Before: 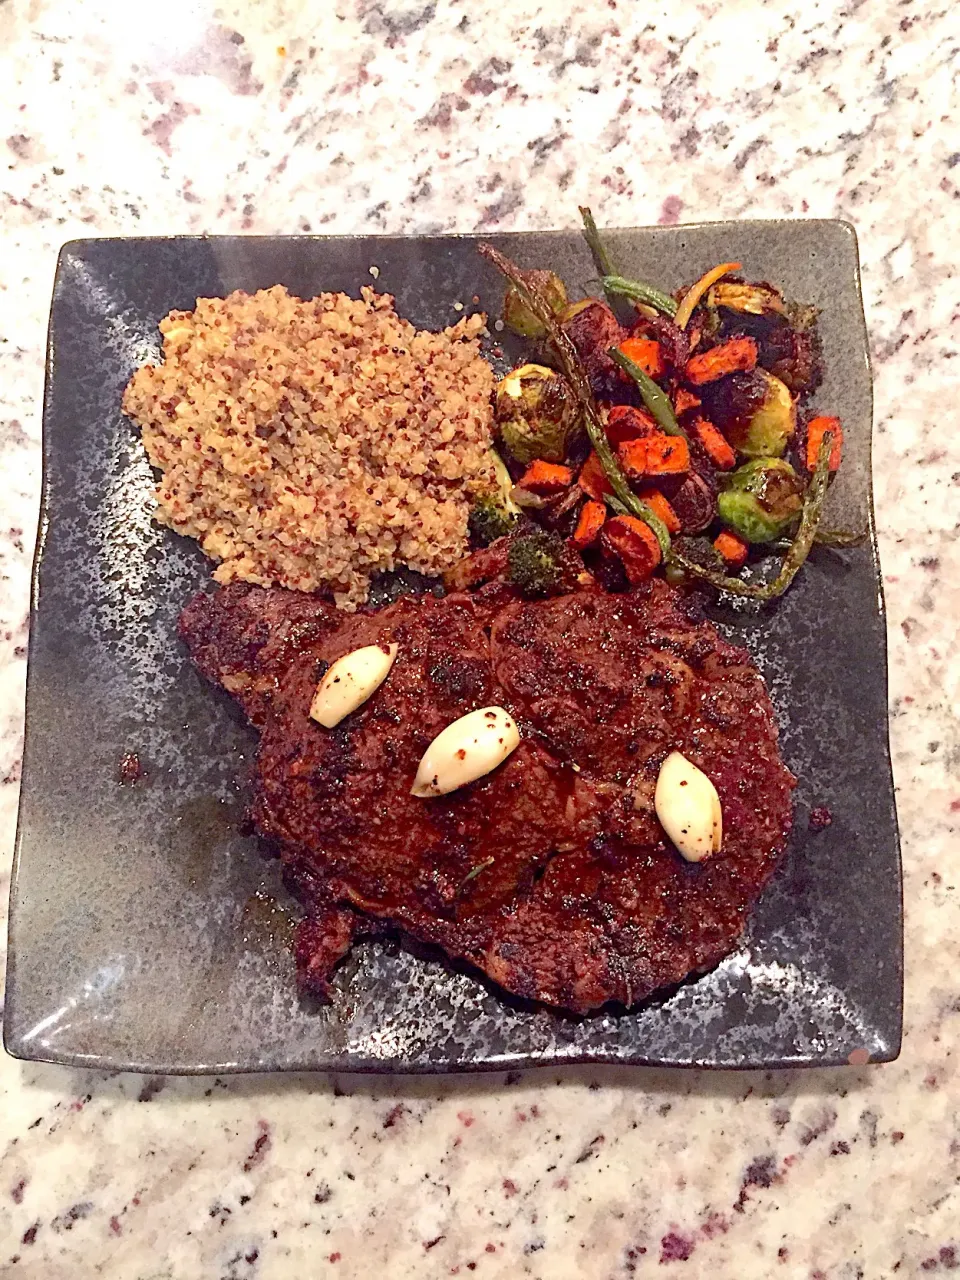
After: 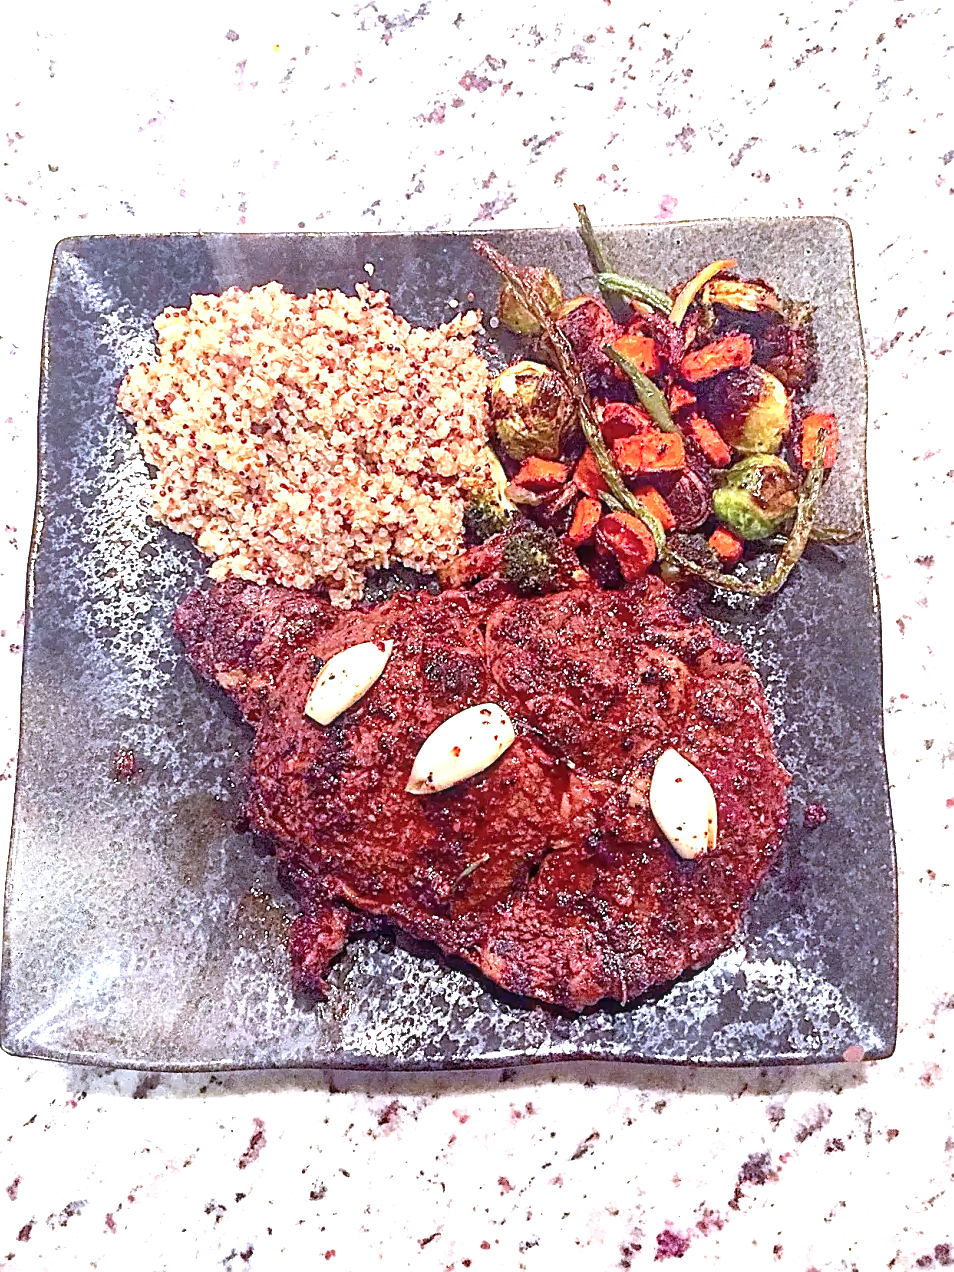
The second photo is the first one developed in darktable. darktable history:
crop and rotate: left 0.523%, top 0.243%, bottom 0.324%
contrast equalizer: octaves 7, y [[0.5 ×4, 0.524, 0.59], [0.5 ×6], [0.5 ×6], [0, 0, 0, 0.01, 0.045, 0.012], [0, 0, 0, 0.044, 0.195, 0.131]], mix 0.18
sharpen: on, module defaults
color correction: highlights a* -2.43, highlights b* -18.35
exposure: black level correction 0, exposure 1.107 EV, compensate highlight preservation false
local contrast: on, module defaults
shadows and highlights: shadows 20.42, highlights -19.89, soften with gaussian
